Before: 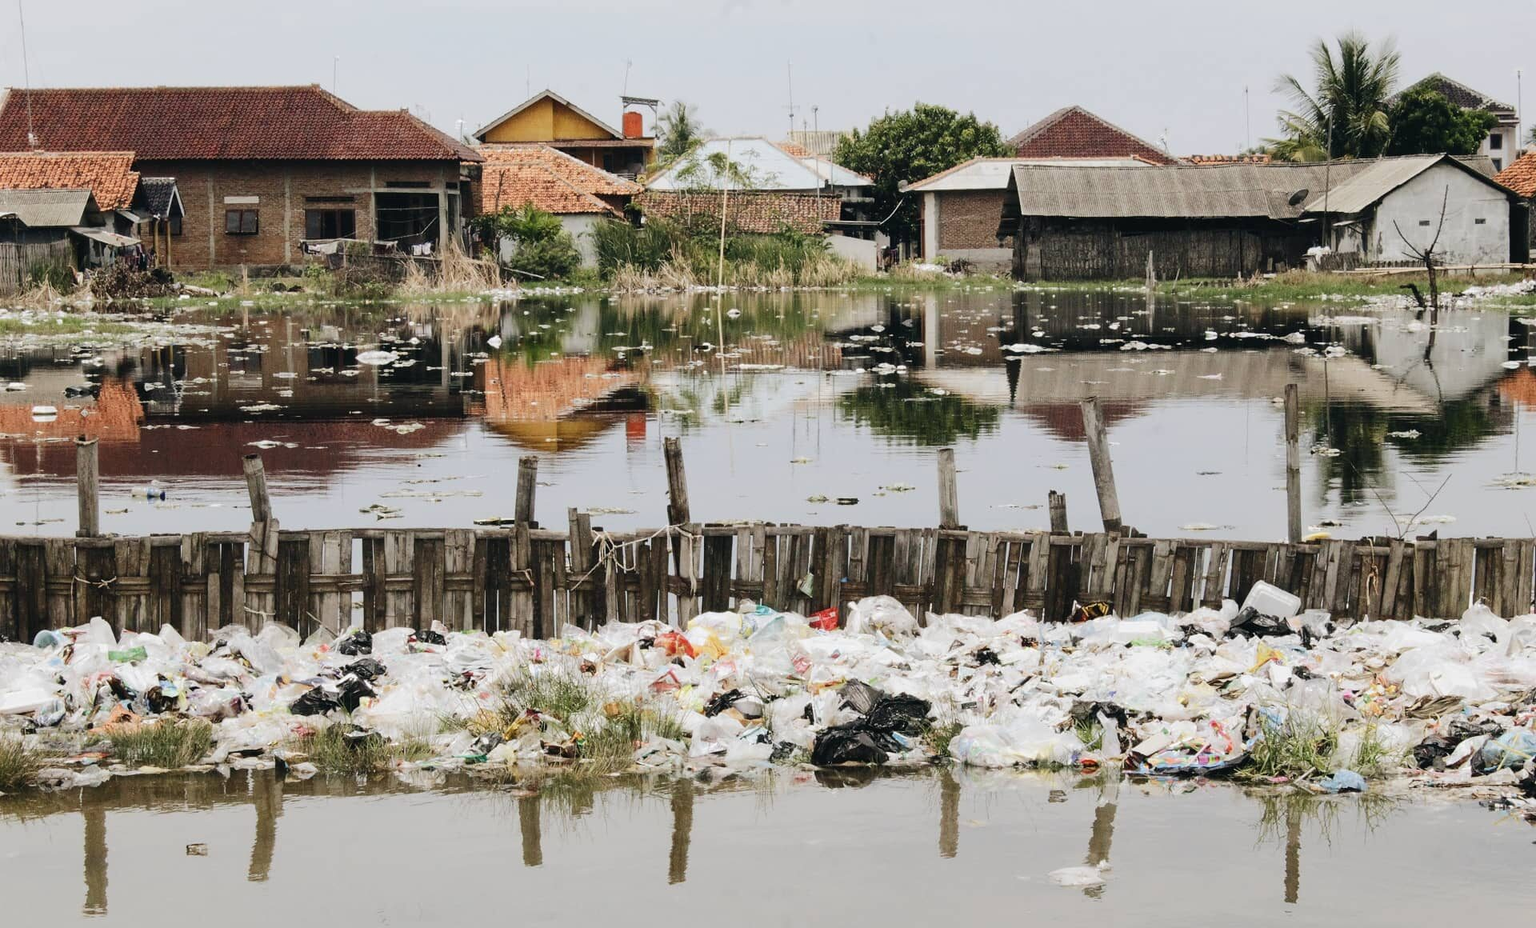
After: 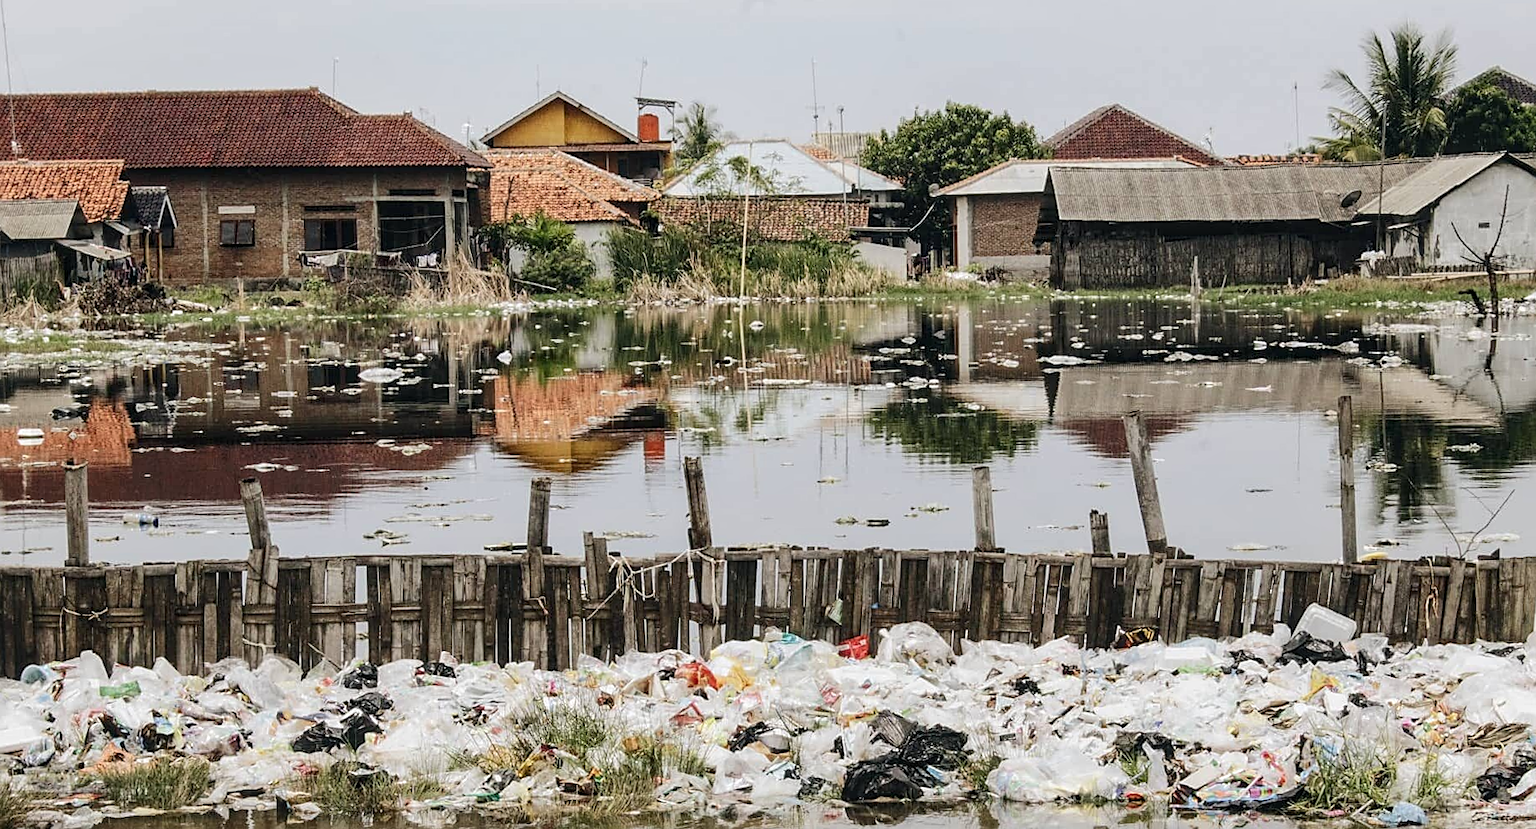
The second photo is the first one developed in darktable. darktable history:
local contrast: on, module defaults
crop and rotate: angle 0.412°, left 0.425%, right 3.601%, bottom 14.095%
sharpen: on, module defaults
